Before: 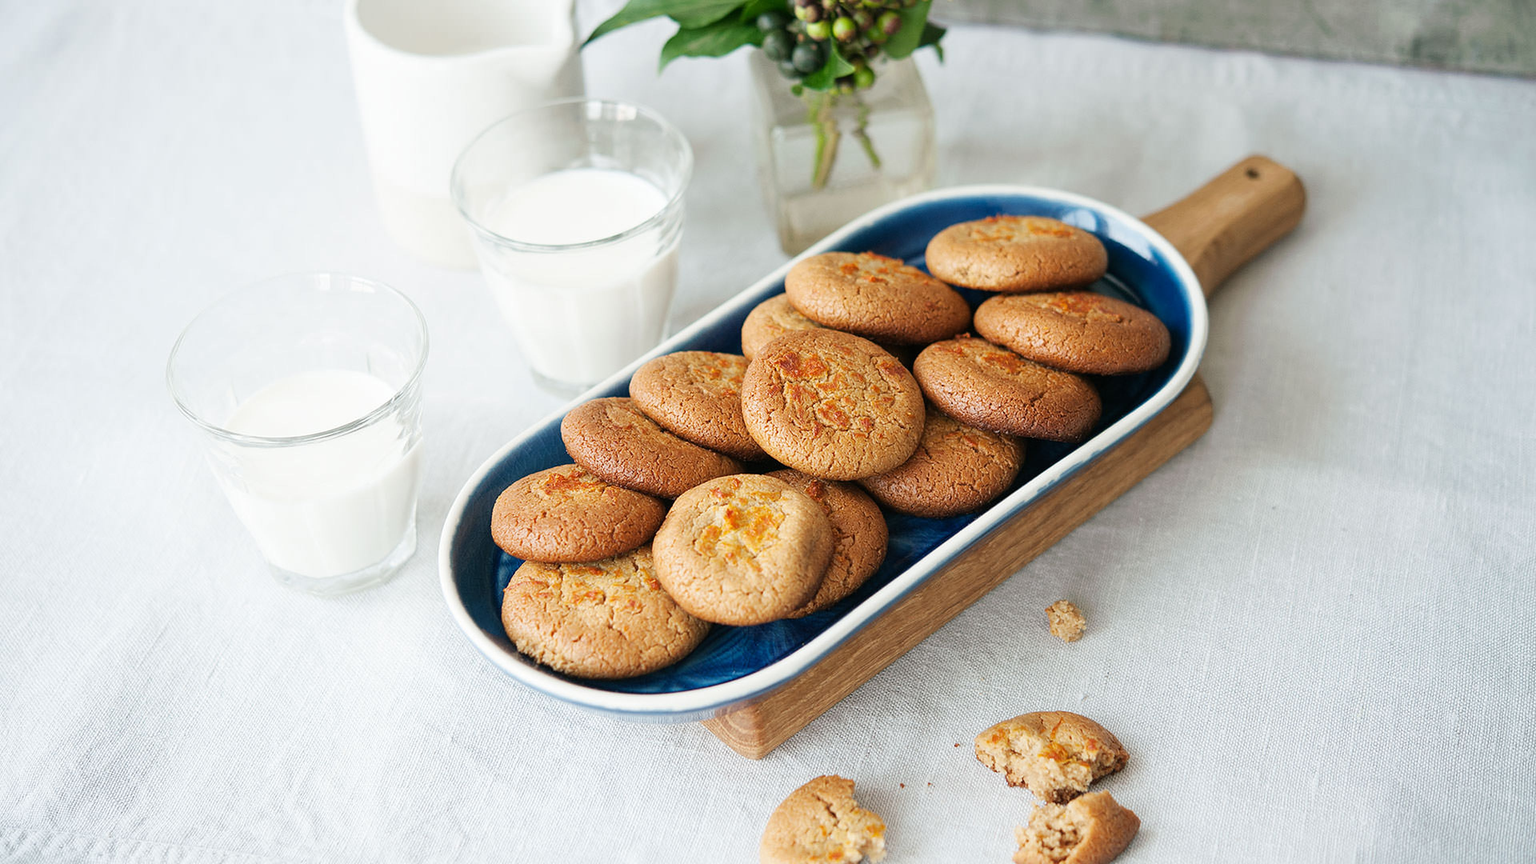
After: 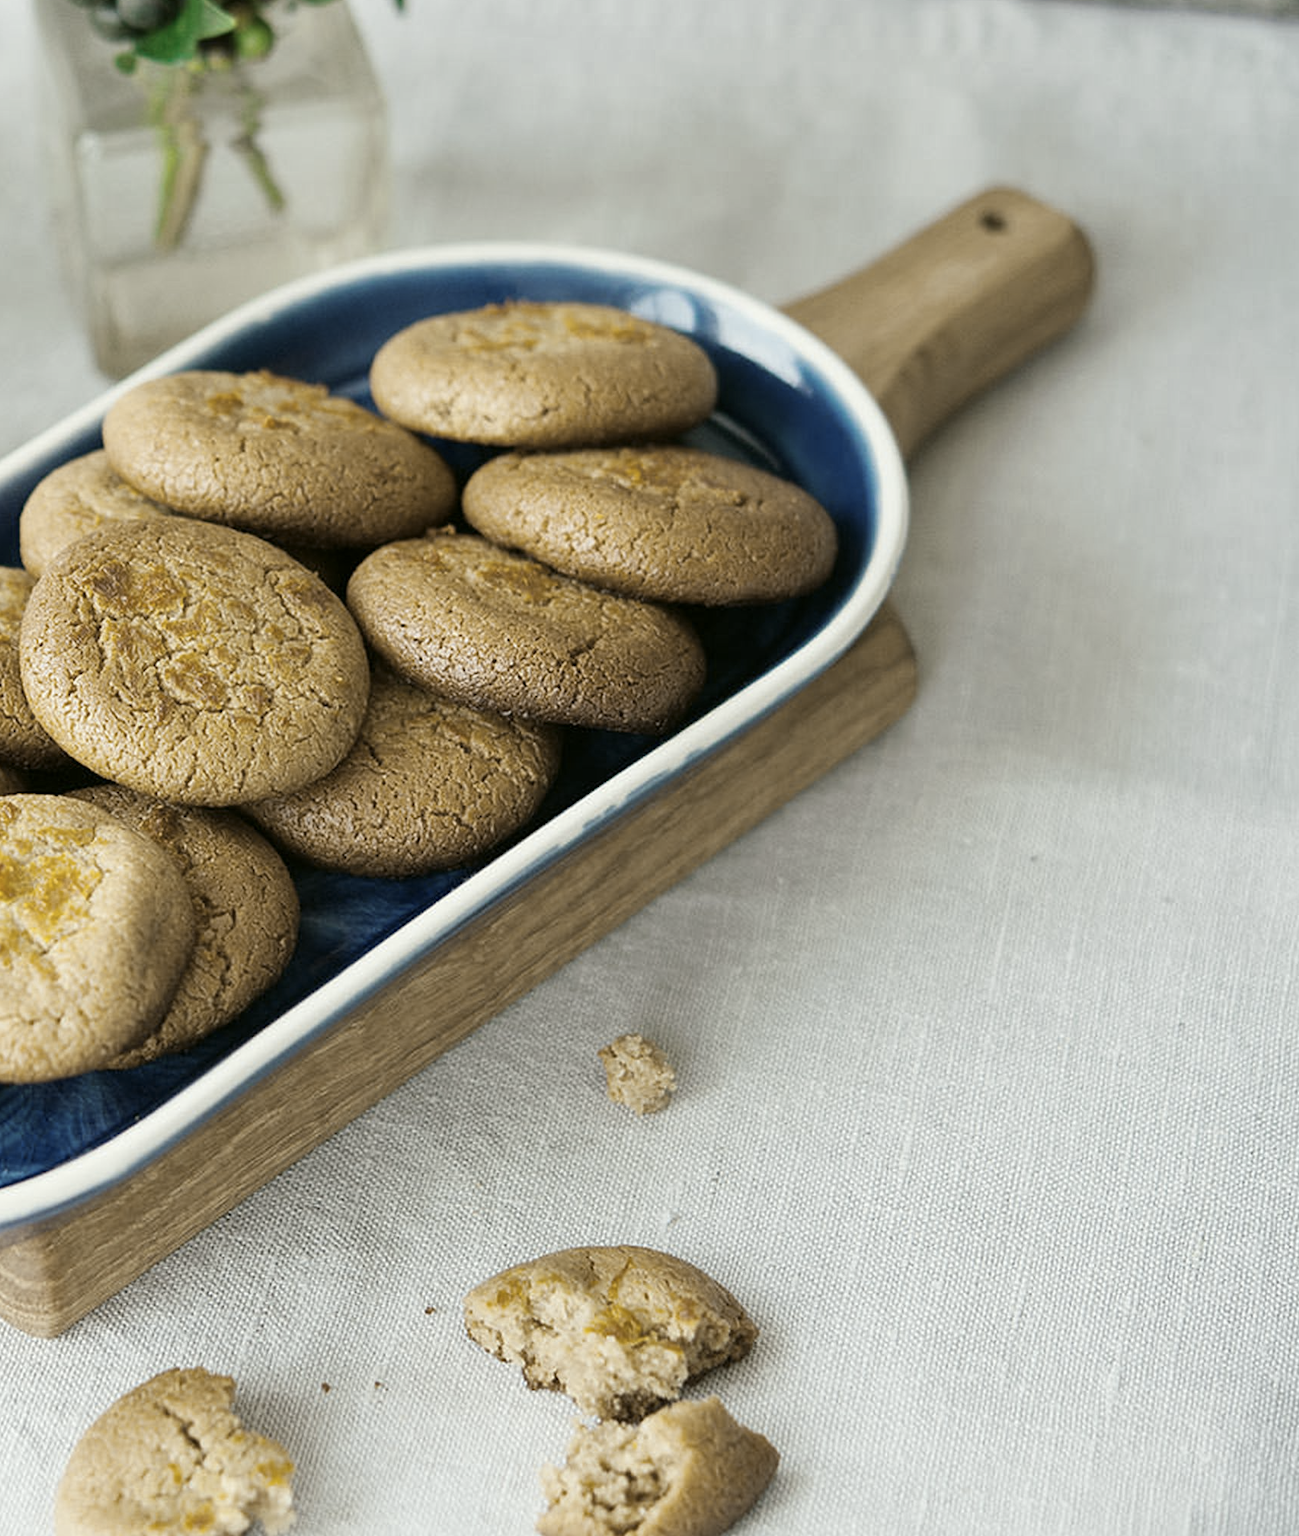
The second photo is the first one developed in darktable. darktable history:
crop: left 47.628%, top 6.643%, right 7.874%
shadows and highlights: shadows 37.27, highlights -28.18, soften with gaussian
tone curve: curves: ch1 [(0, 0) (0.173, 0.145) (0.467, 0.477) (0.808, 0.611) (1, 1)]; ch2 [(0, 0) (0.255, 0.314) (0.498, 0.509) (0.694, 0.64) (1, 1)], color space Lab, independent channels, preserve colors none
